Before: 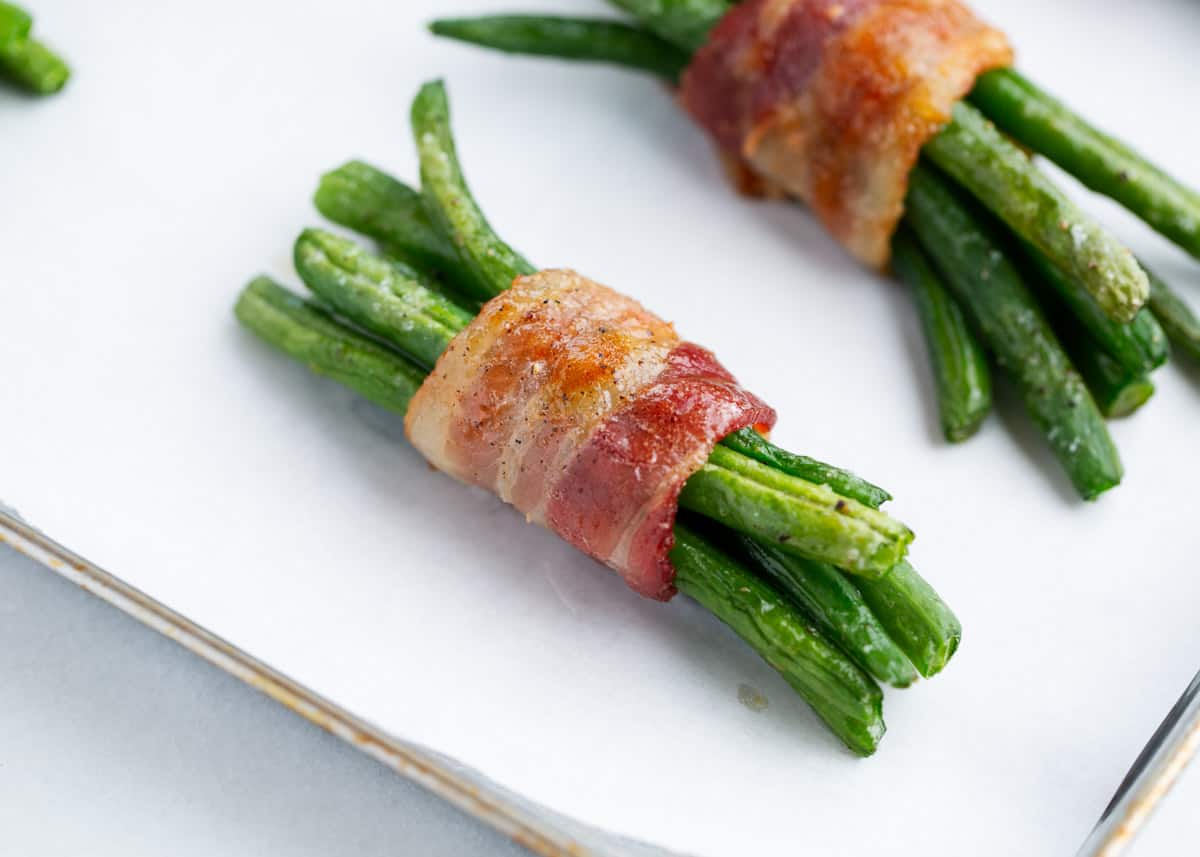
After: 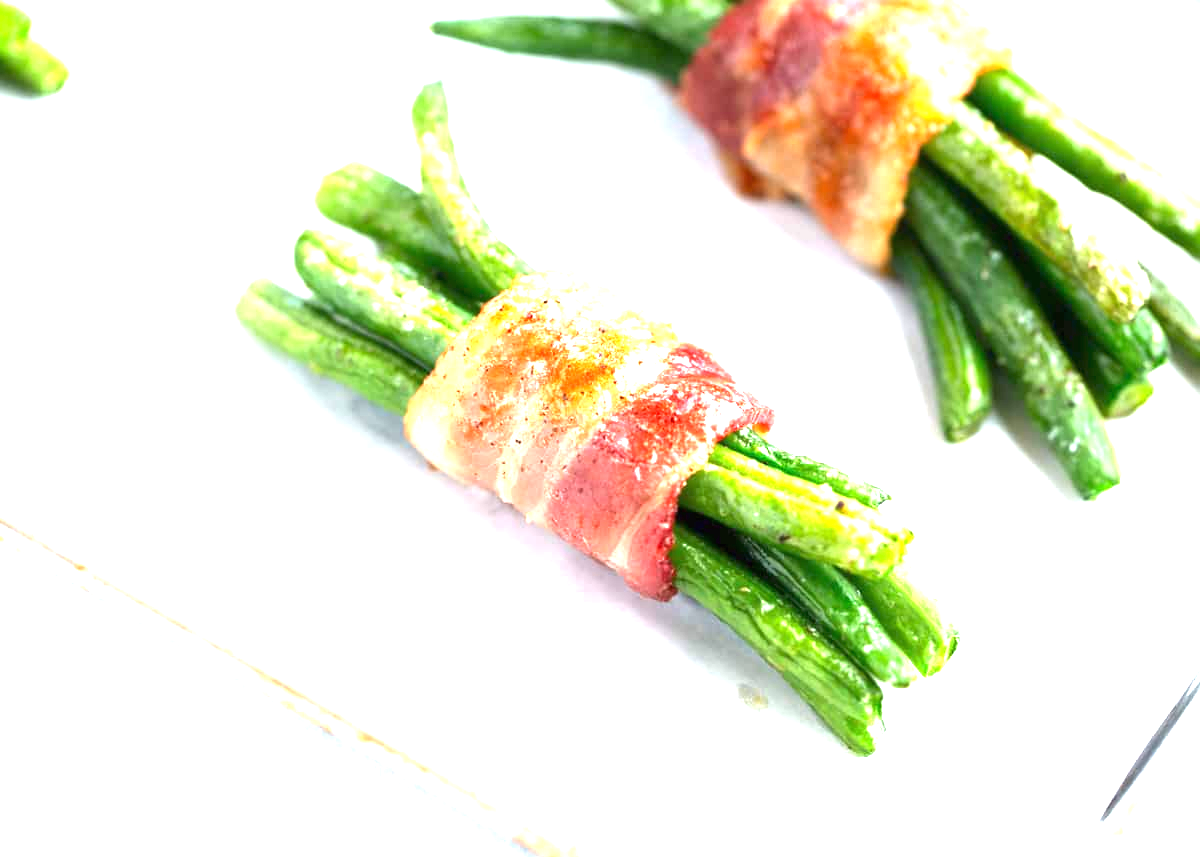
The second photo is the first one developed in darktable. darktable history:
exposure: black level correction 0, exposure 1.995 EV, compensate exposure bias true, compensate highlight preservation false
